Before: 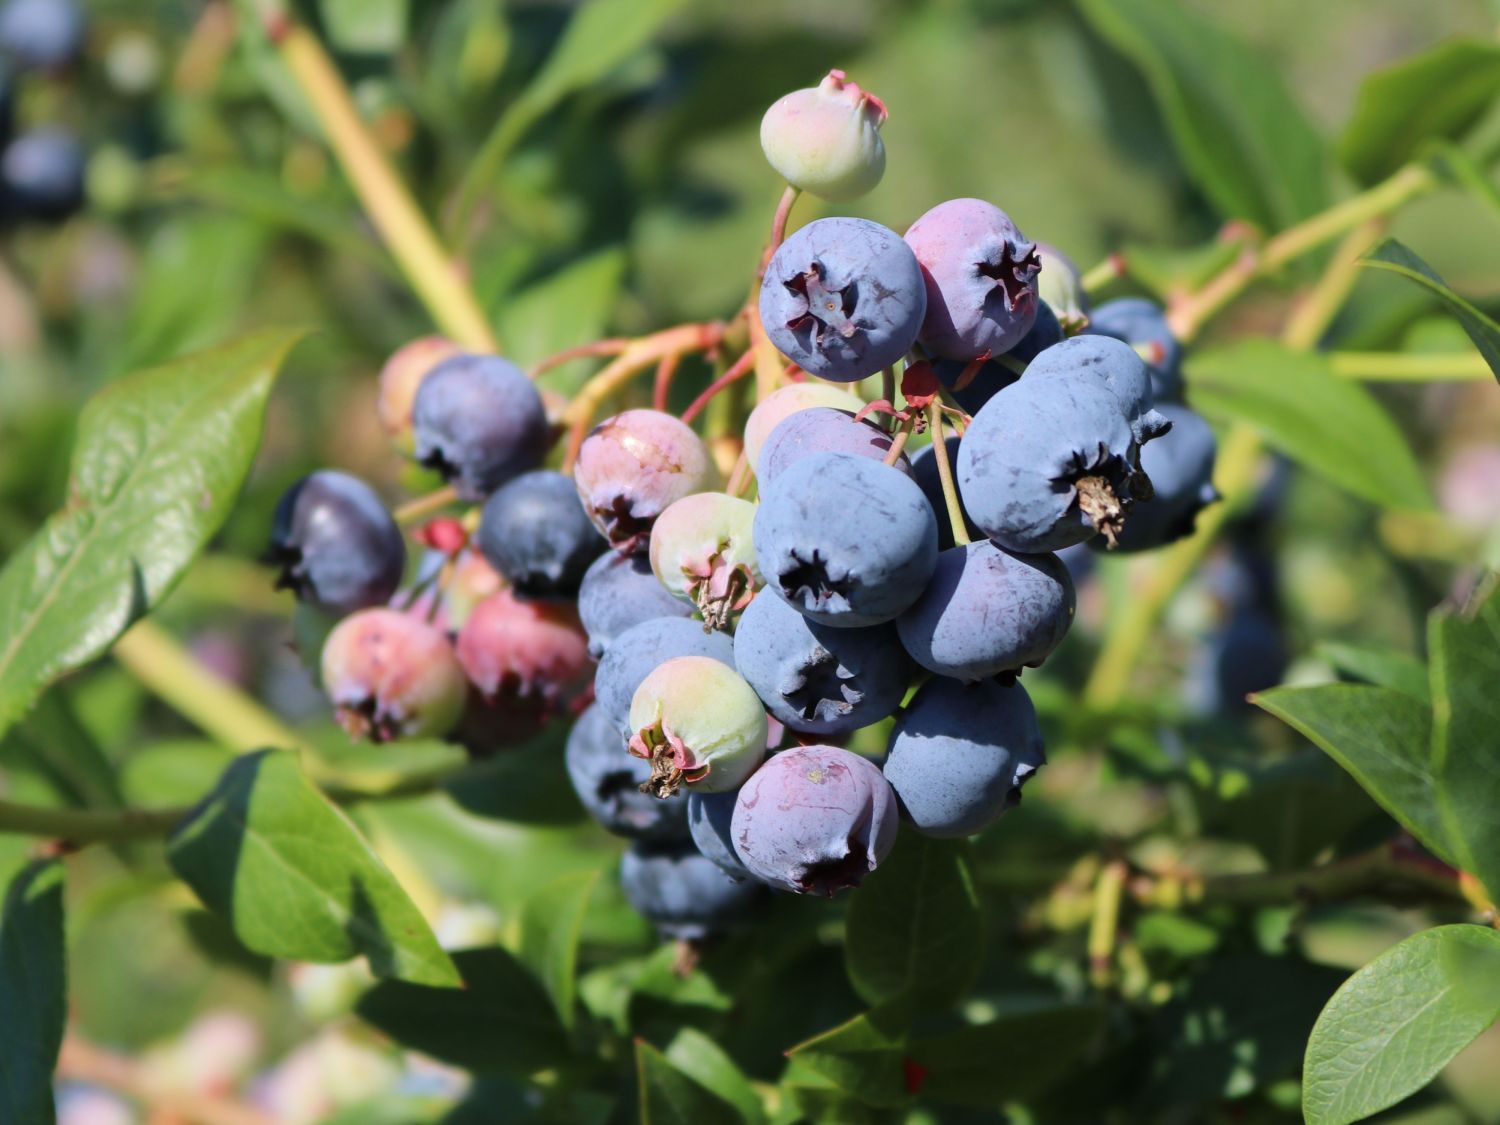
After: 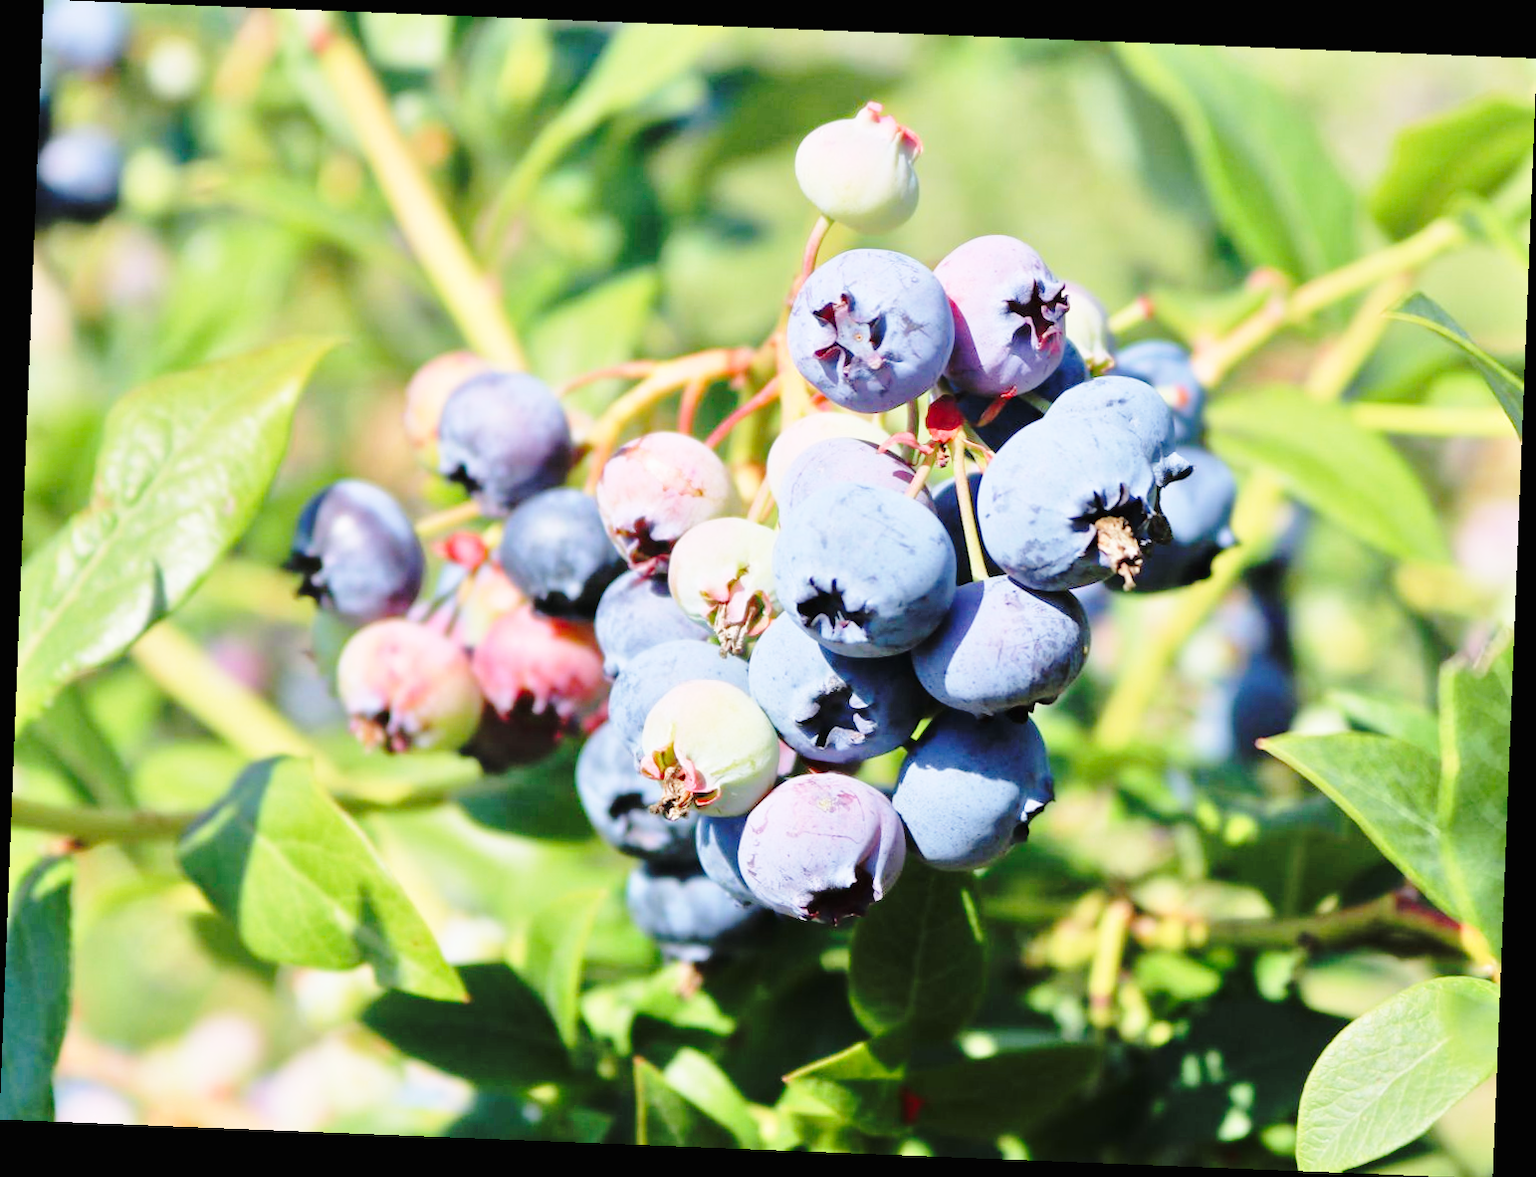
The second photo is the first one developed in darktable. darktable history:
base curve: curves: ch0 [(0, 0) (0.032, 0.037) (0.105, 0.228) (0.435, 0.76) (0.856, 0.983) (1, 1)], preserve colors none
tone equalizer: -7 EV 0.15 EV, -6 EV 0.6 EV, -5 EV 1.15 EV, -4 EV 1.33 EV, -3 EV 1.15 EV, -2 EV 0.6 EV, -1 EV 0.15 EV, mask exposure compensation -0.5 EV
contrast brightness saturation: contrast -0.02, brightness -0.01, saturation 0.03
rotate and perspective: rotation 2.27°, automatic cropping off
